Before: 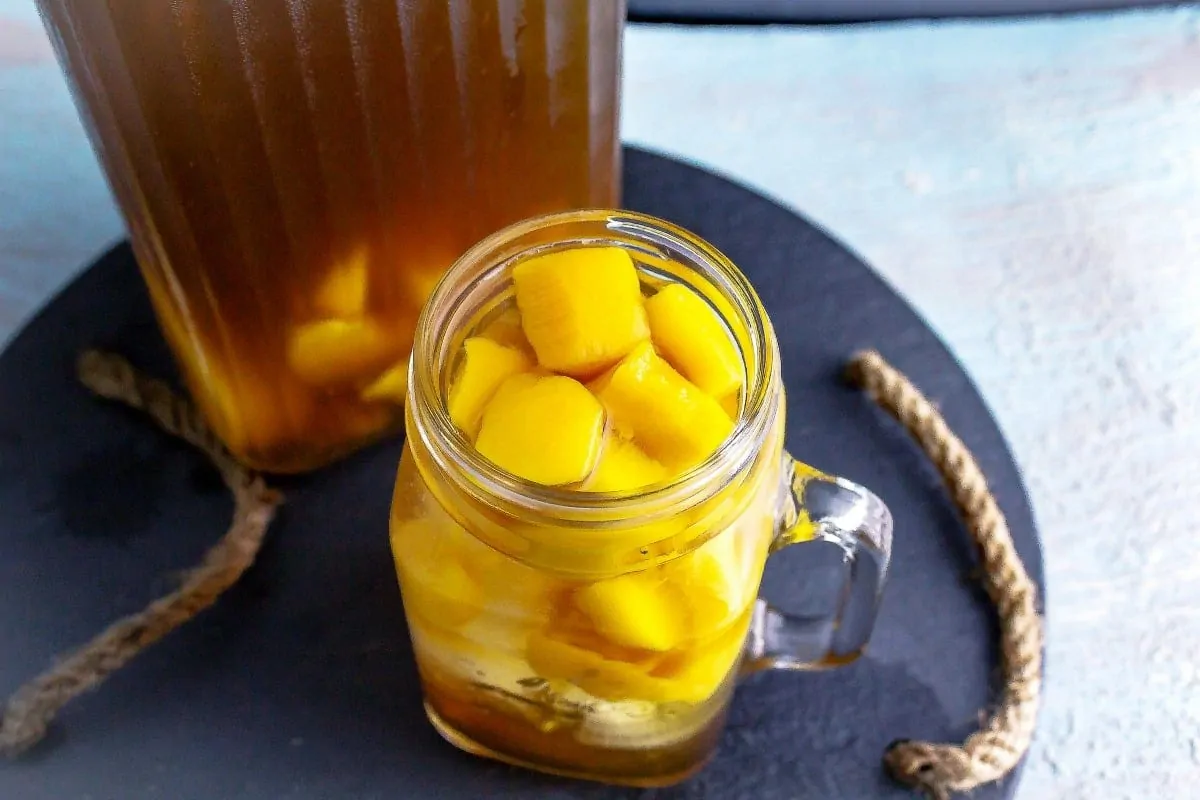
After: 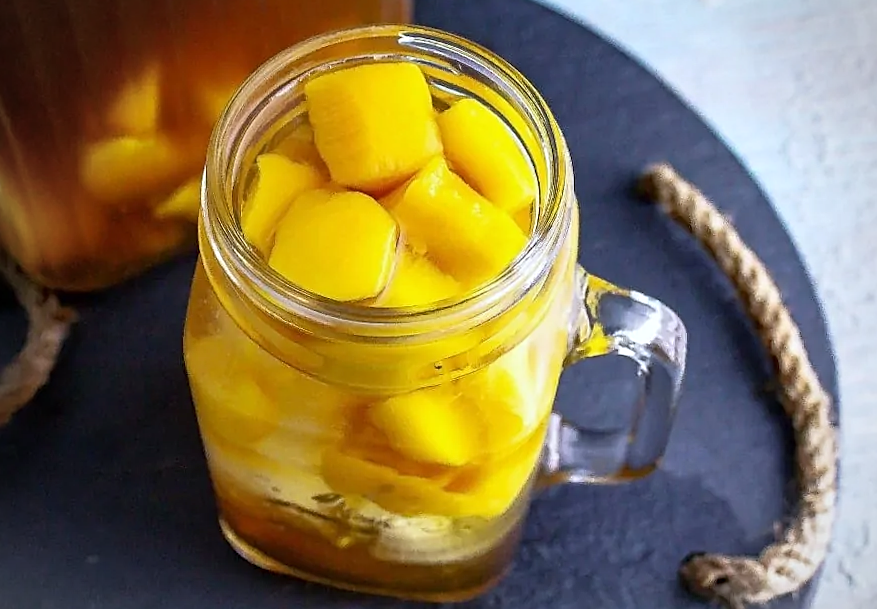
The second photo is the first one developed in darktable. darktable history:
white balance: red 0.976, blue 1.04
rotate and perspective: rotation -0.45°, automatic cropping original format, crop left 0.008, crop right 0.992, crop top 0.012, crop bottom 0.988
vignetting: fall-off radius 60.92%
tone equalizer: on, module defaults
sharpen: on, module defaults
crop: left 16.871%, top 22.857%, right 9.116%
